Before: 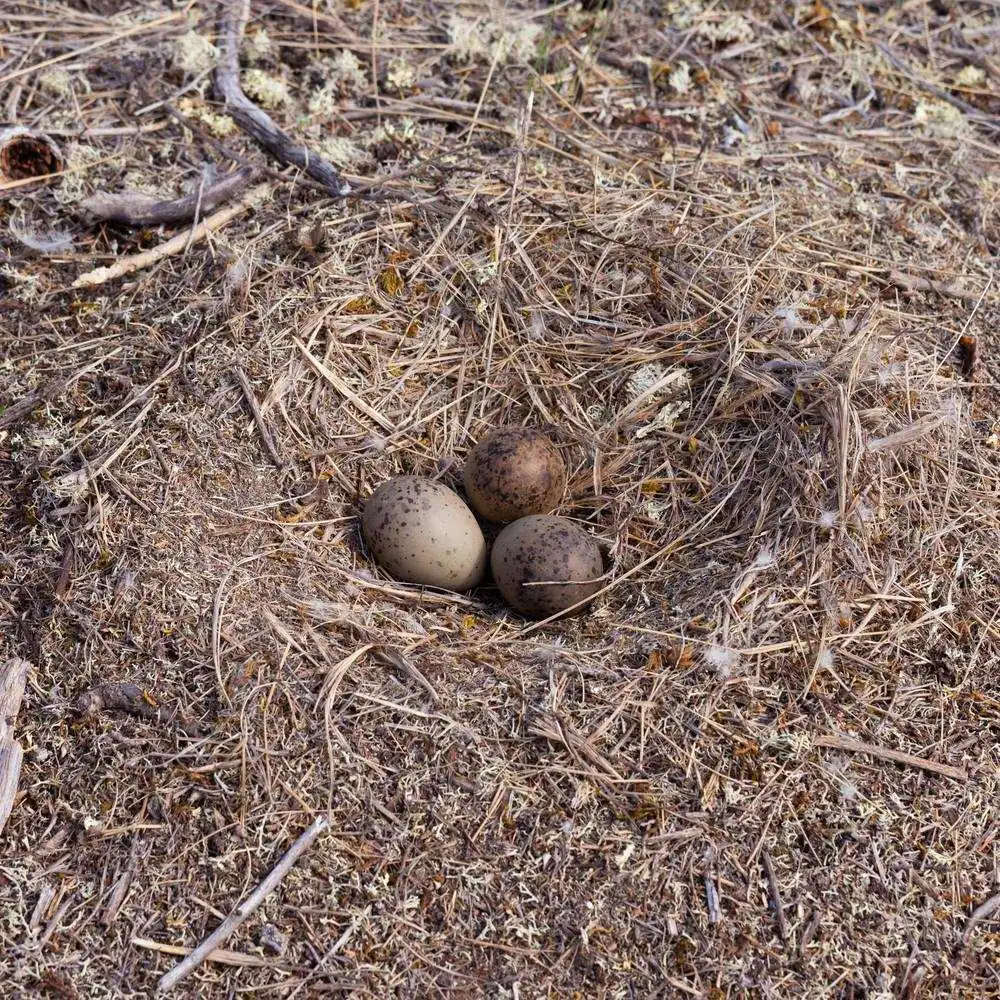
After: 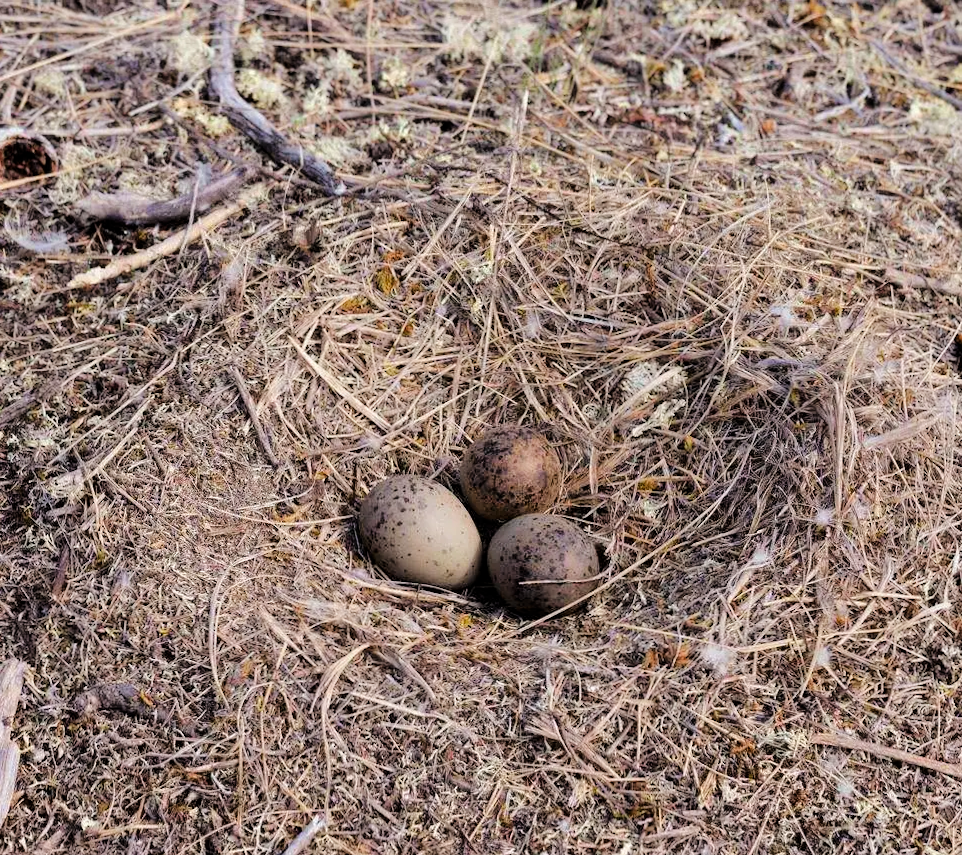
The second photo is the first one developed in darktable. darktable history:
crop and rotate: angle 0.2°, left 0.275%, right 3.127%, bottom 14.18%
tone curve: curves: ch0 [(0, 0) (0.004, 0) (0.133, 0.076) (0.325, 0.362) (0.879, 0.885) (1, 1)], color space Lab, linked channels, preserve colors none
